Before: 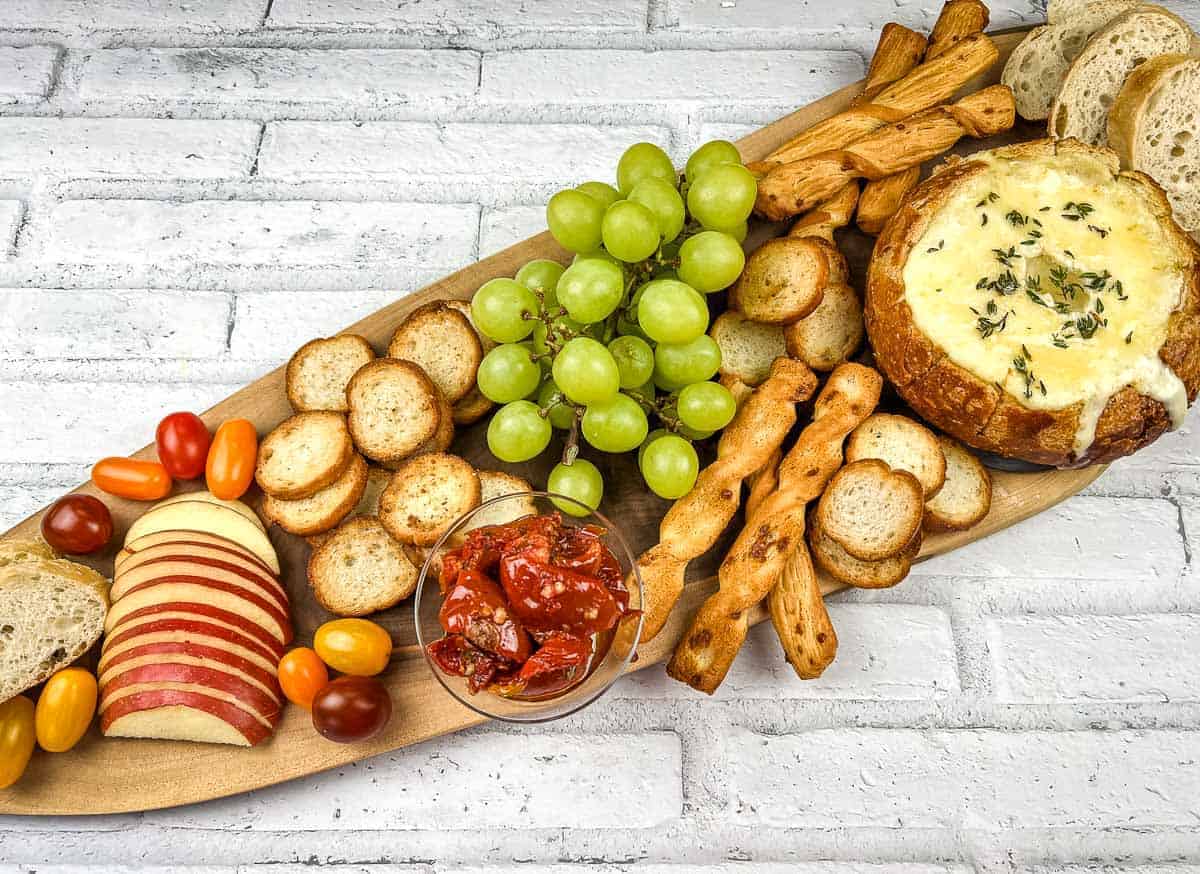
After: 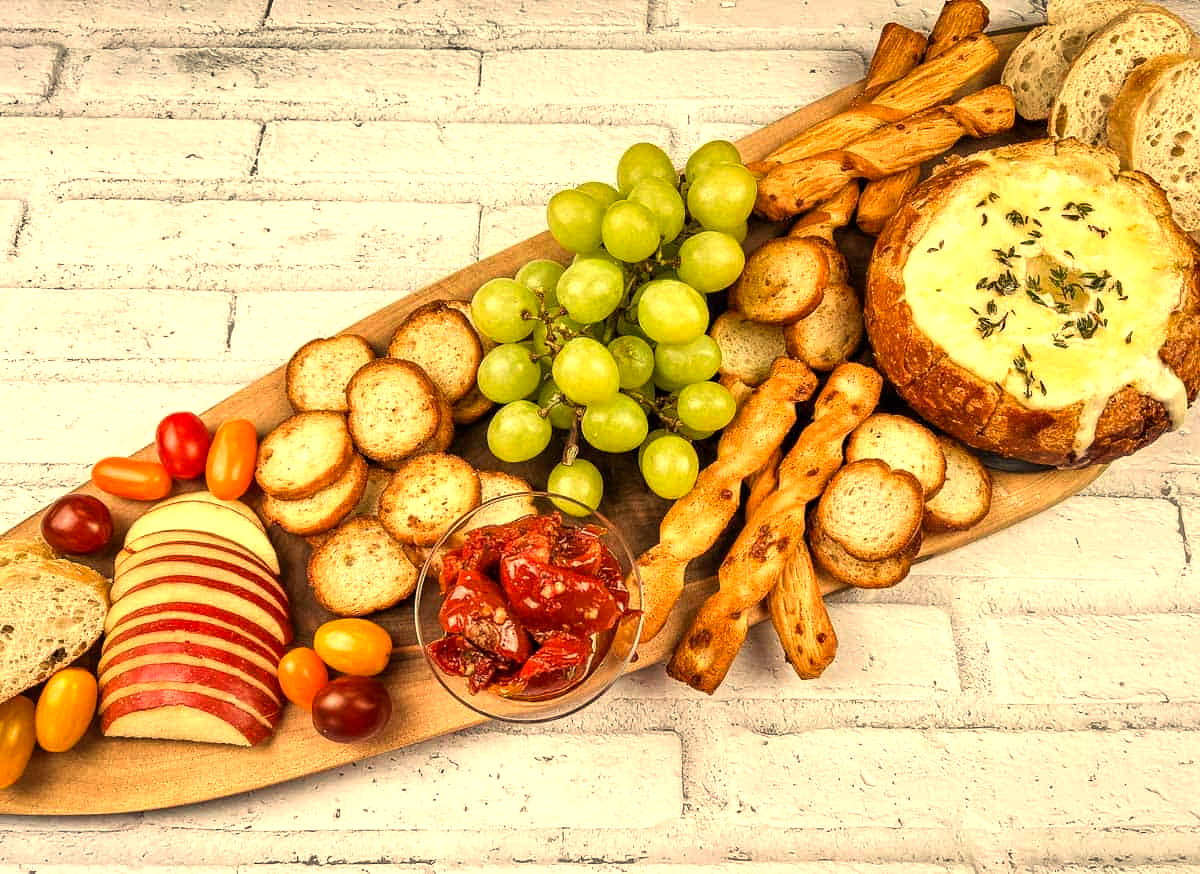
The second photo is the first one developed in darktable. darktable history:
white balance: red 1.138, green 0.996, blue 0.812
color balance: contrast 10%
